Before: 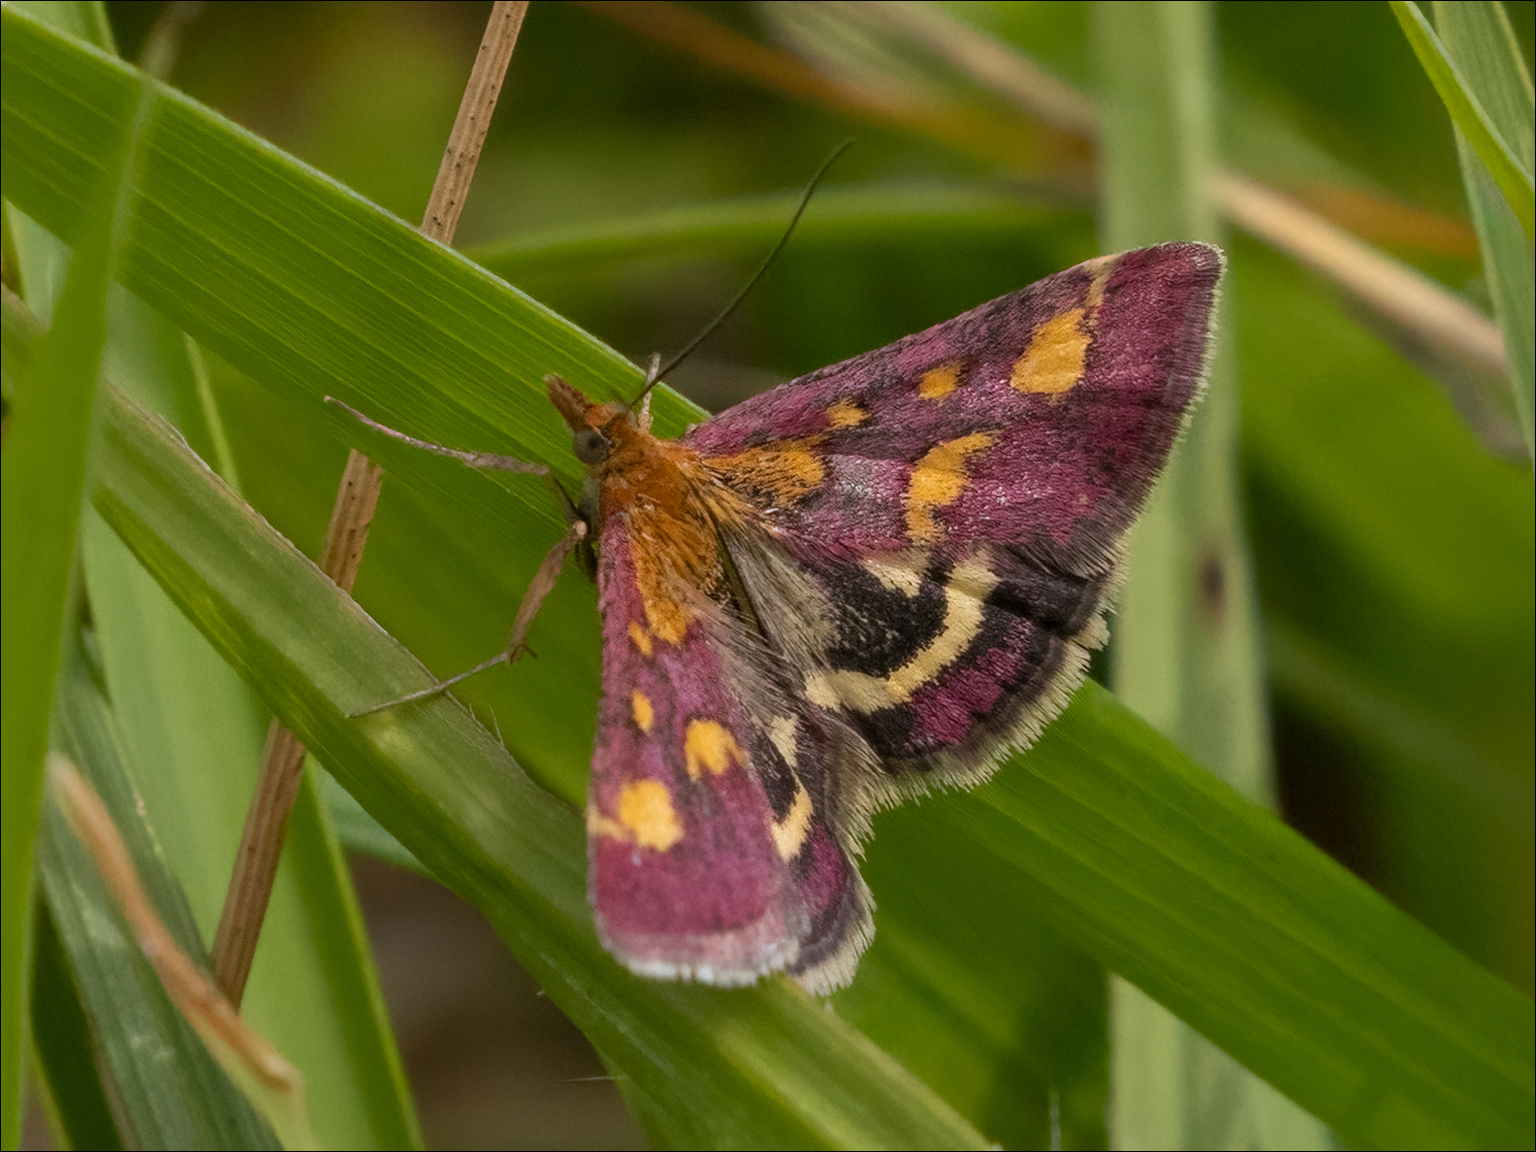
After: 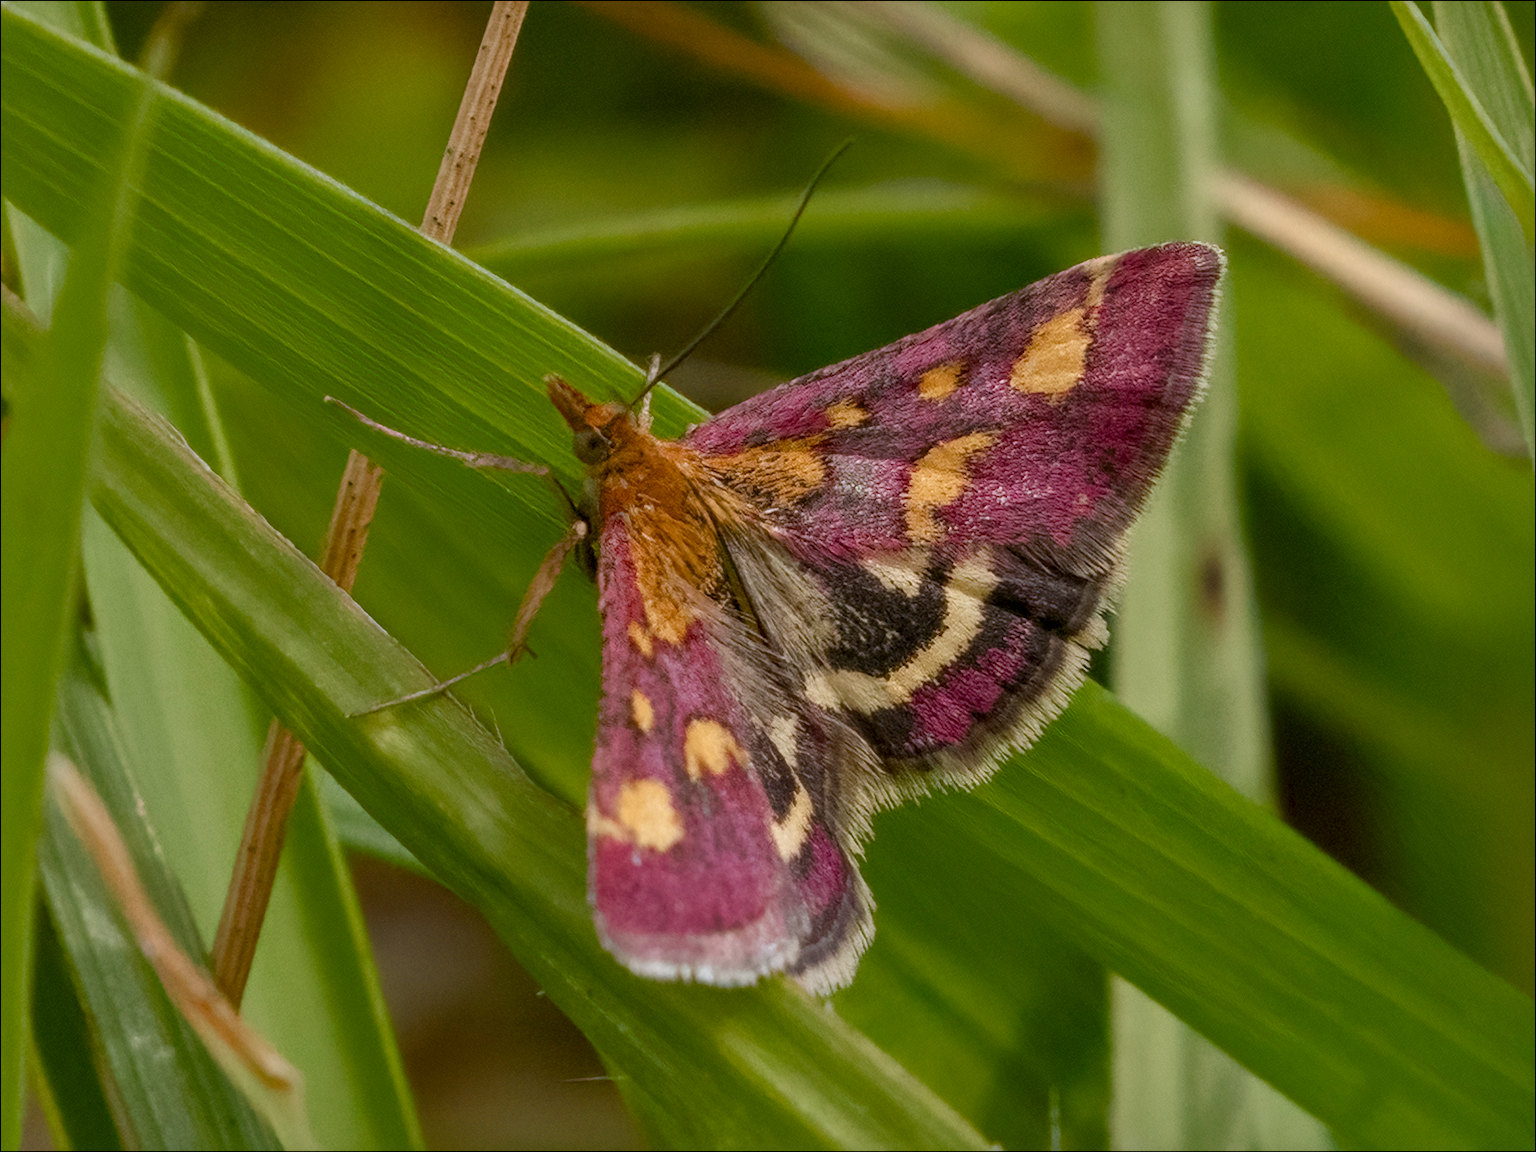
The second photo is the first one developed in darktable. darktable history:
local contrast: on, module defaults
color balance rgb: shadows lift › chroma 1%, shadows lift › hue 113°, highlights gain › chroma 0.2%, highlights gain › hue 333°, perceptual saturation grading › global saturation 20%, perceptual saturation grading › highlights -50%, perceptual saturation grading › shadows 25%, contrast -10%
